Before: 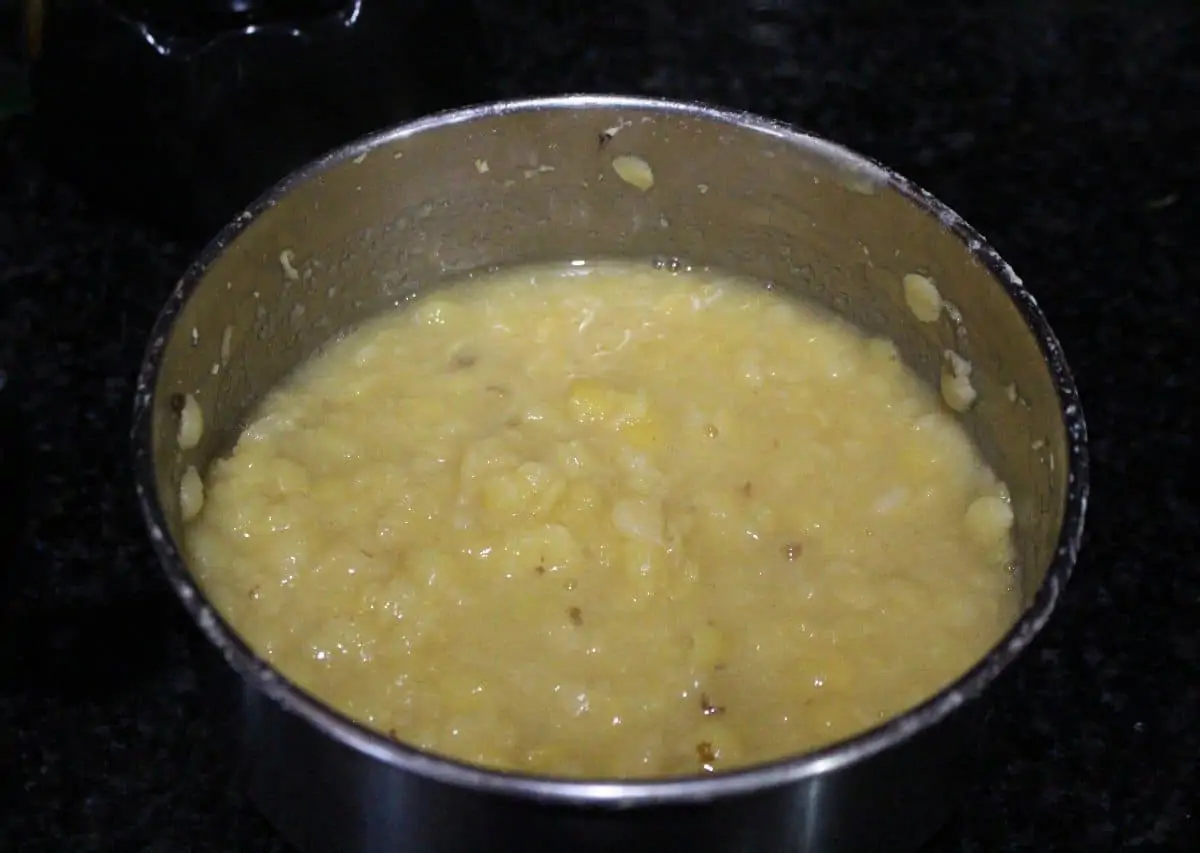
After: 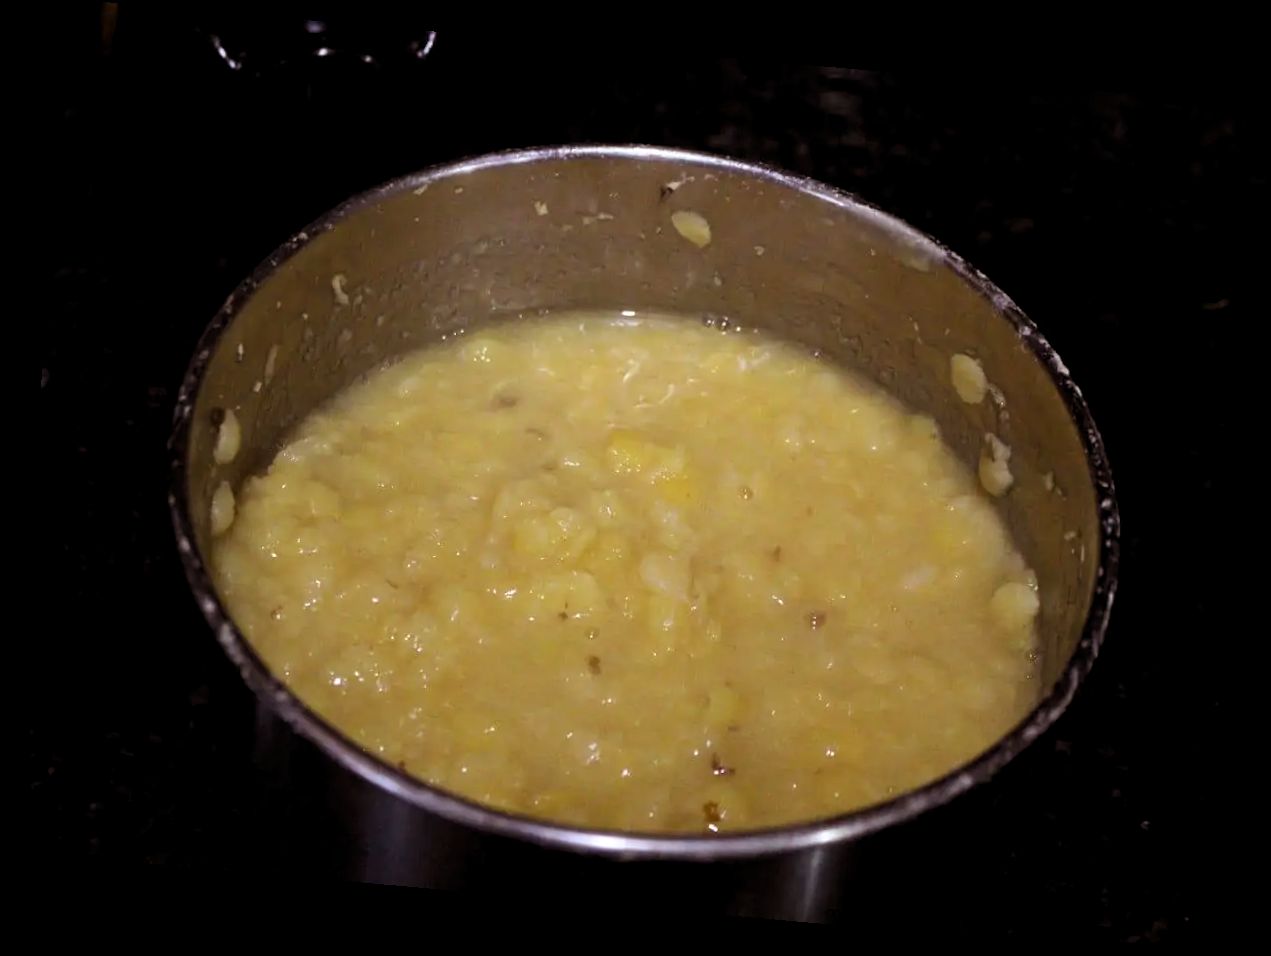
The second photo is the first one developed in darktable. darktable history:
levels: levels [0.026, 0.507, 0.987]
rgb levels: mode RGB, independent channels, levels [[0, 0.5, 1], [0, 0.521, 1], [0, 0.536, 1]]
rotate and perspective: rotation 5.12°, automatic cropping off
